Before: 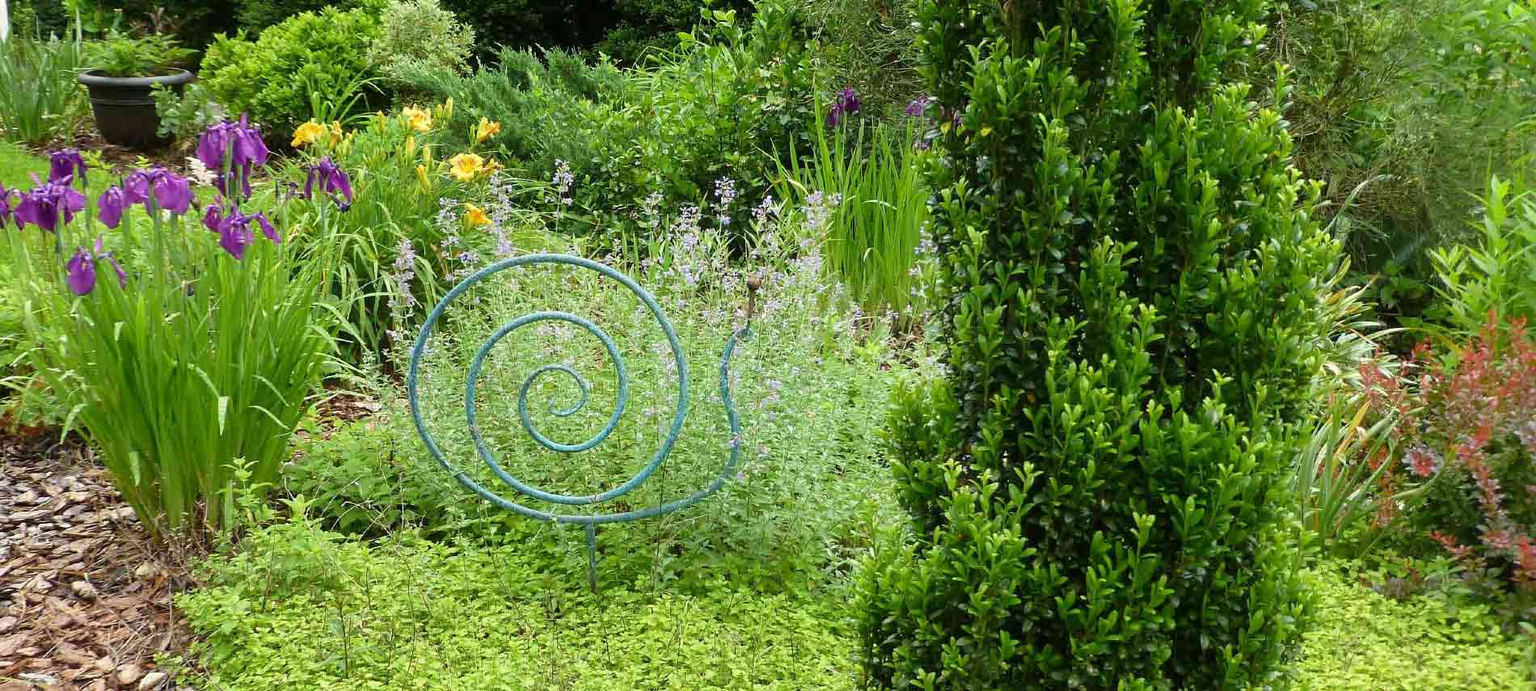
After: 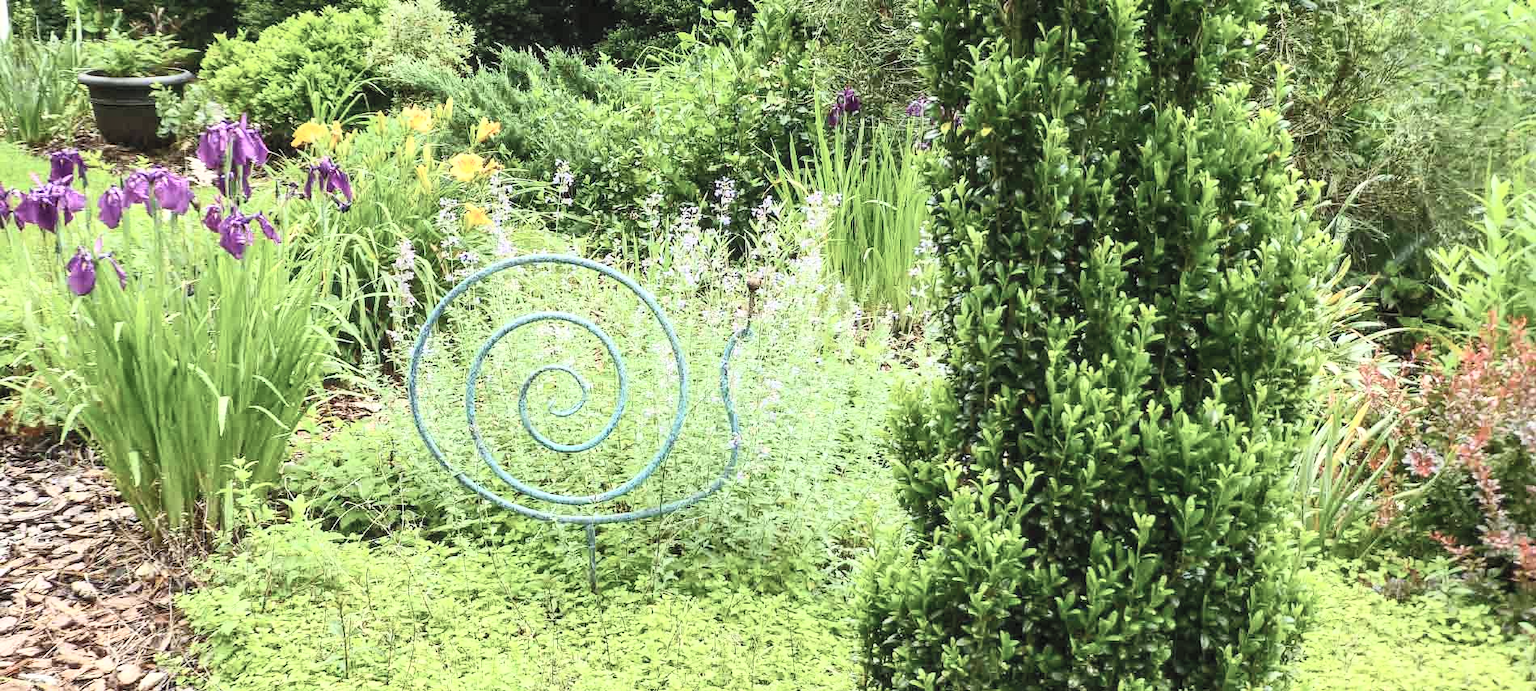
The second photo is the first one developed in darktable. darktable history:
local contrast: on, module defaults
contrast brightness saturation: contrast 0.43, brightness 0.552, saturation -0.186
